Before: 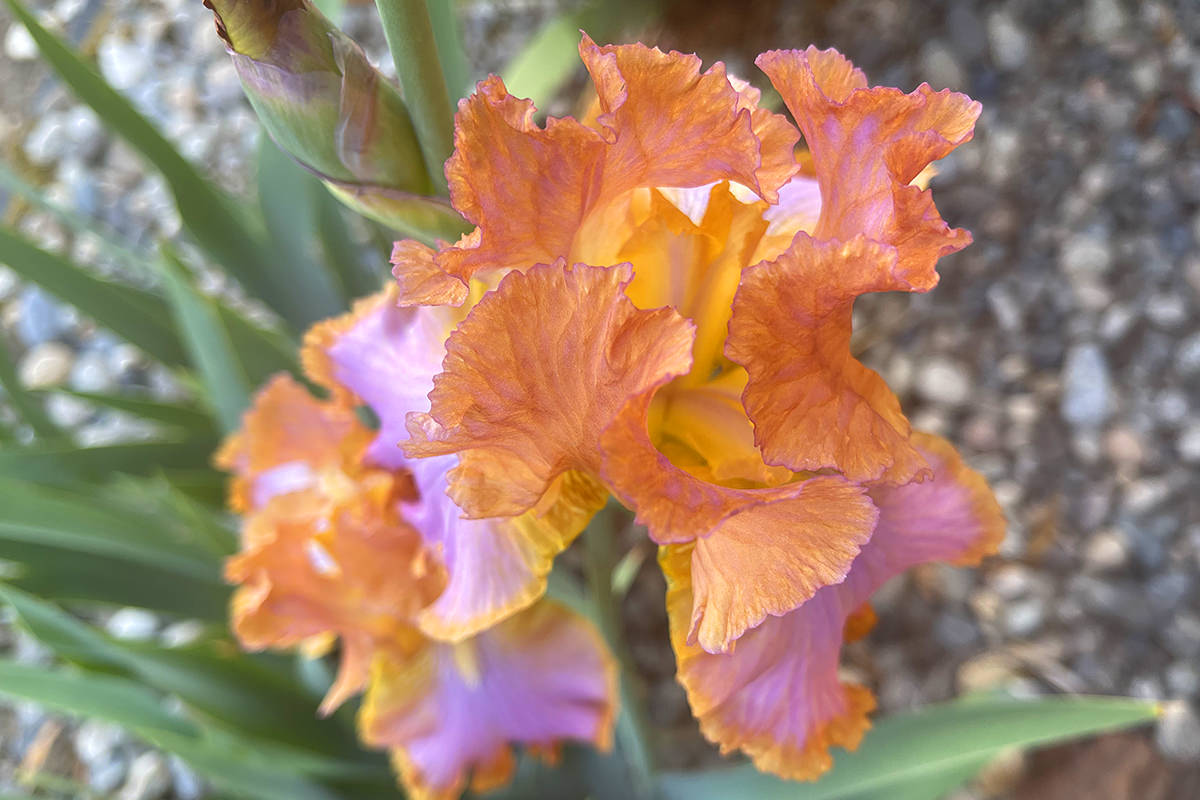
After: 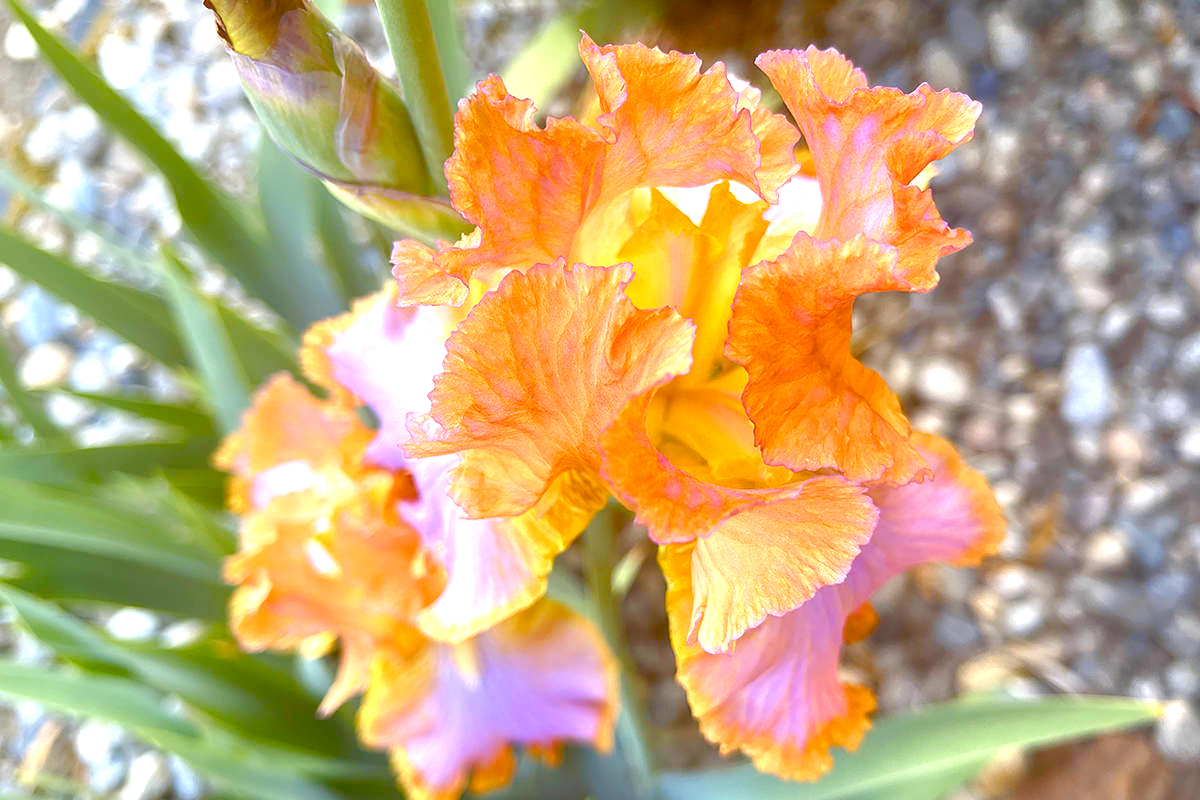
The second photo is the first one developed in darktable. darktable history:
color contrast: green-magenta contrast 0.85, blue-yellow contrast 1.25, unbound 0
color balance rgb: perceptual saturation grading › global saturation 20%, perceptual saturation grading › highlights -50%, perceptual saturation grading › shadows 30%, perceptual brilliance grading › global brilliance 10%, perceptual brilliance grading › shadows 15%
white balance: emerald 1
local contrast: mode bilateral grid, contrast 20, coarseness 50, detail 102%, midtone range 0.2
exposure: black level correction 0.005, exposure 0.417 EV, compensate highlight preservation false
